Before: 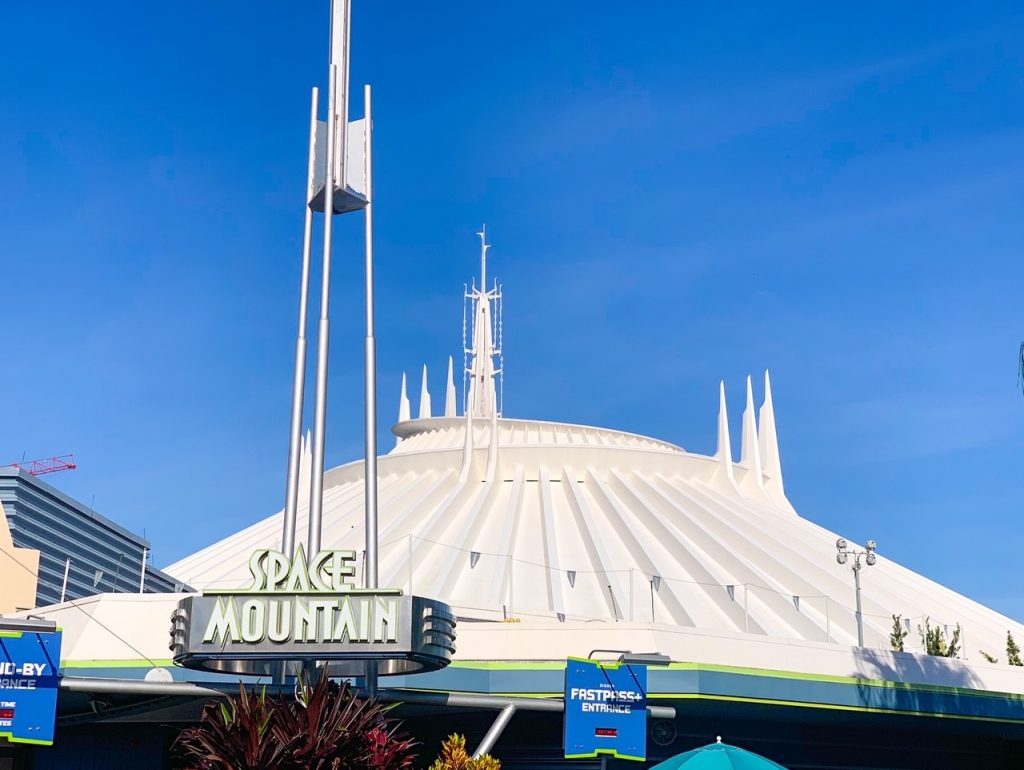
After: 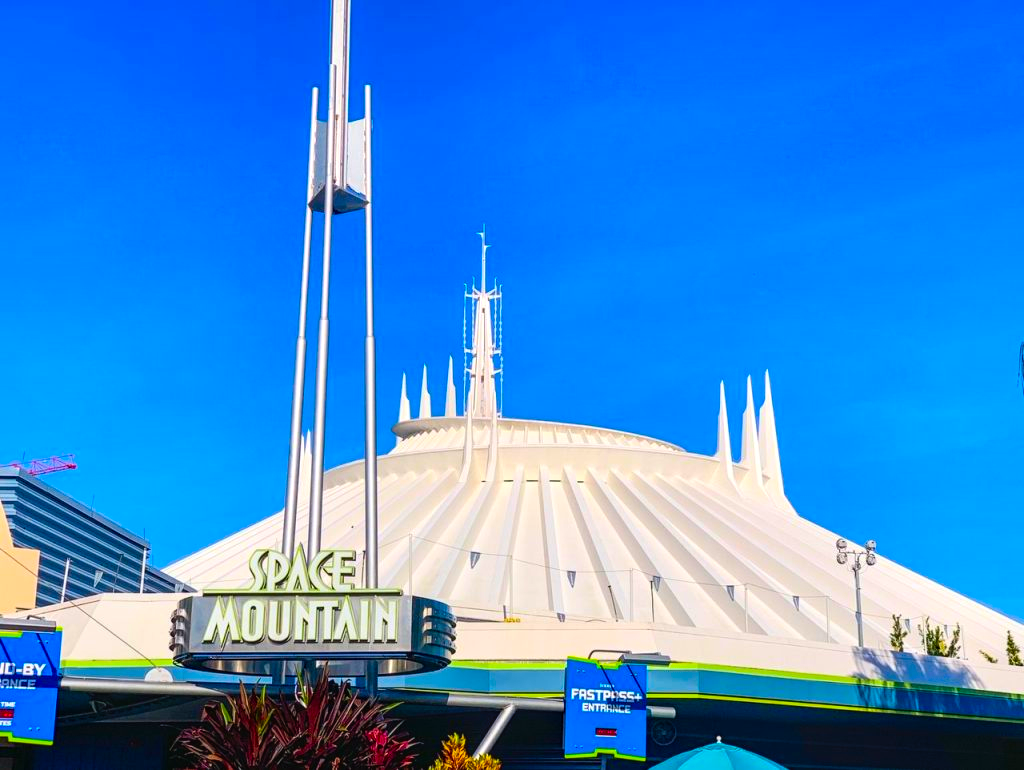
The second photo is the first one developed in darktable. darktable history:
color balance rgb: perceptual saturation grading › global saturation 30%, global vibrance 30%
local contrast: on, module defaults
contrast brightness saturation: contrast 0.09, saturation 0.28
